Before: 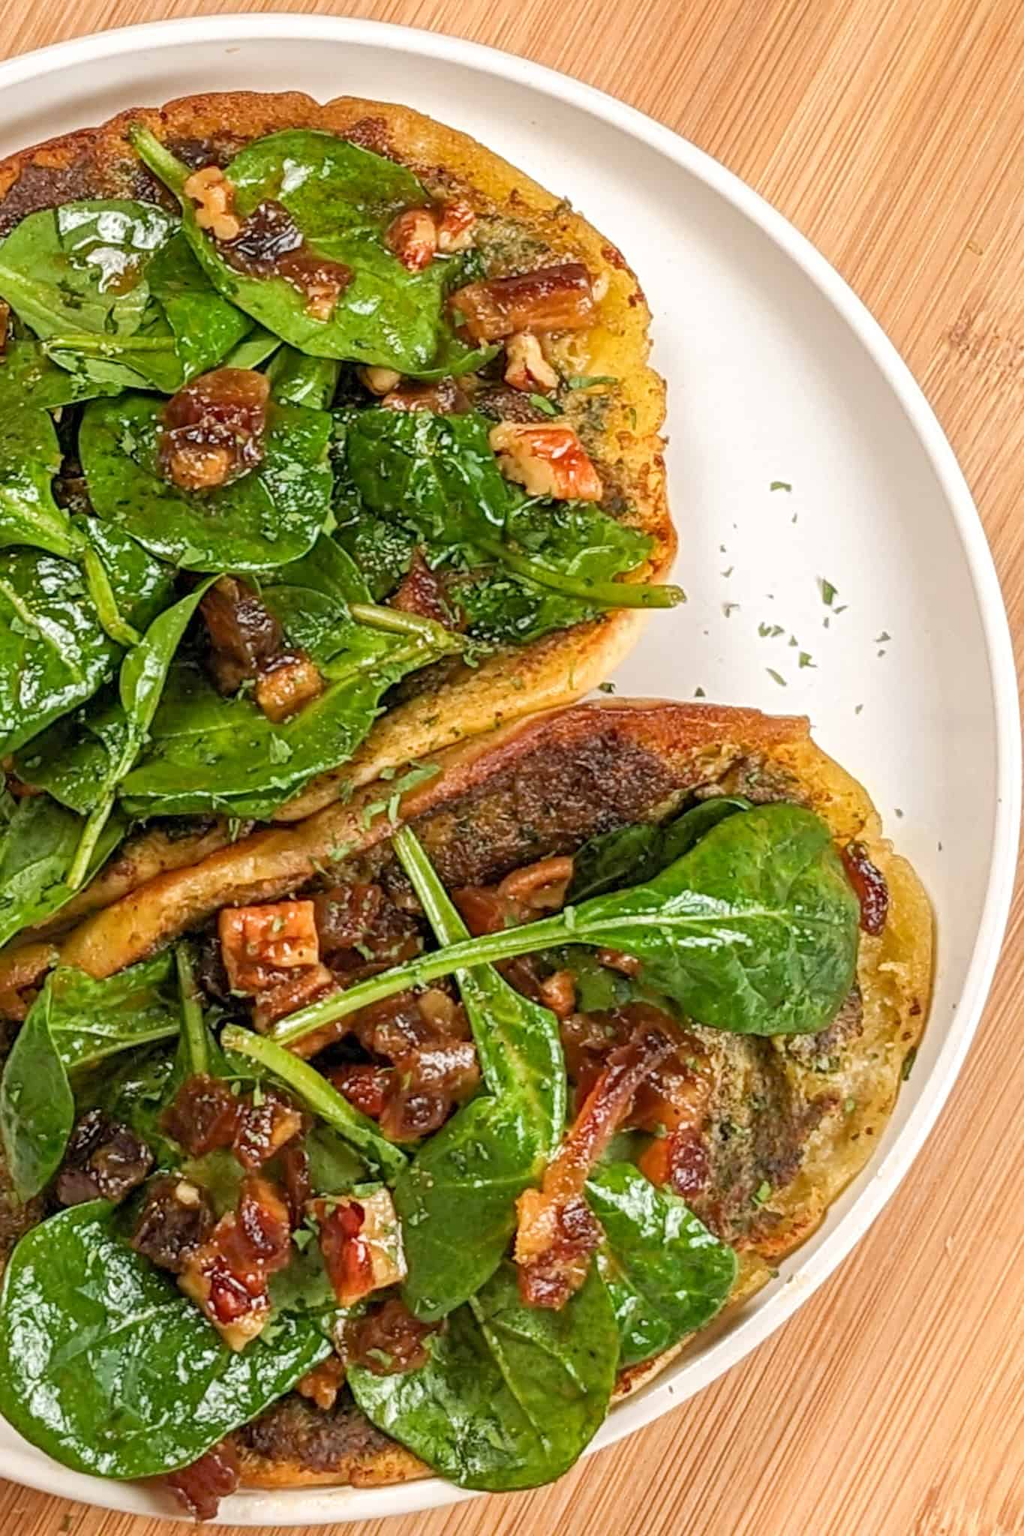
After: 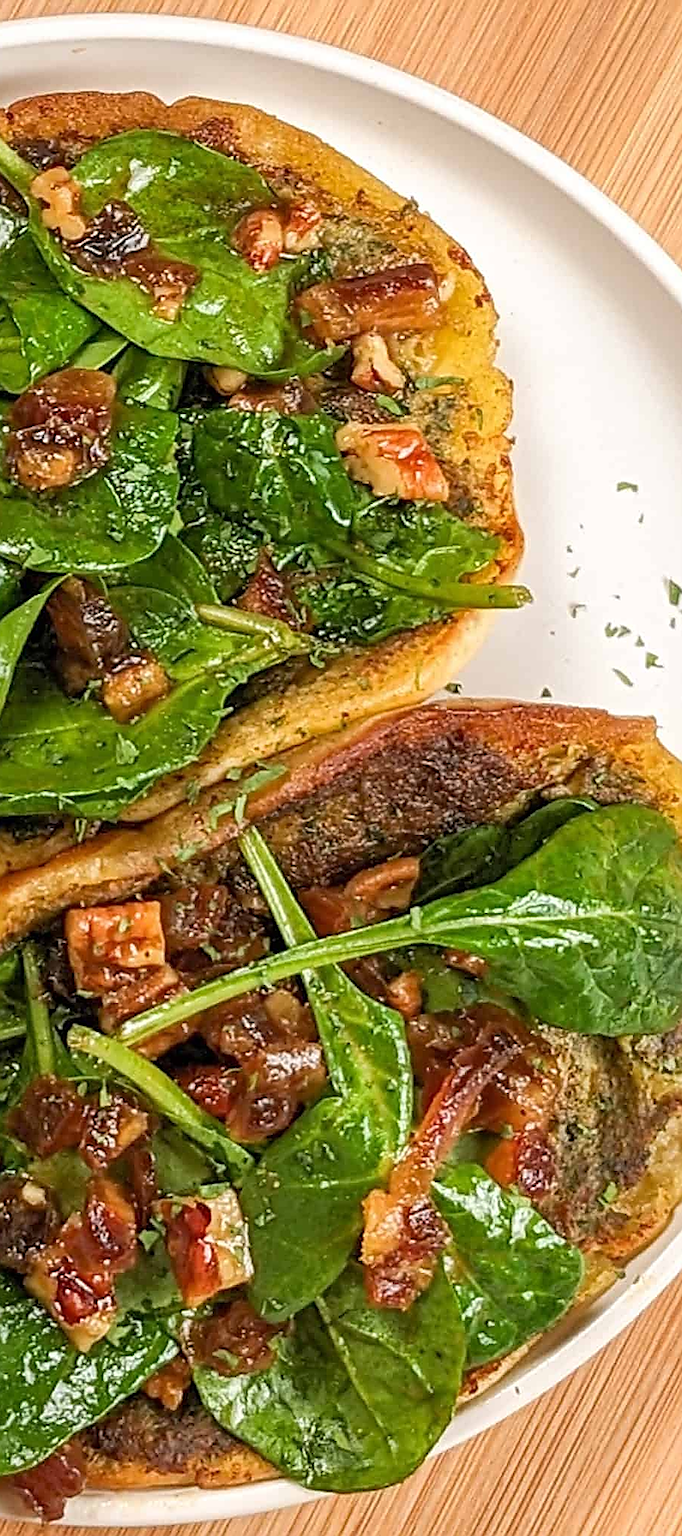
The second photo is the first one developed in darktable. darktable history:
sharpen: radius 1.4, amount 1.25, threshold 0.7
crop and rotate: left 15.055%, right 18.278%
